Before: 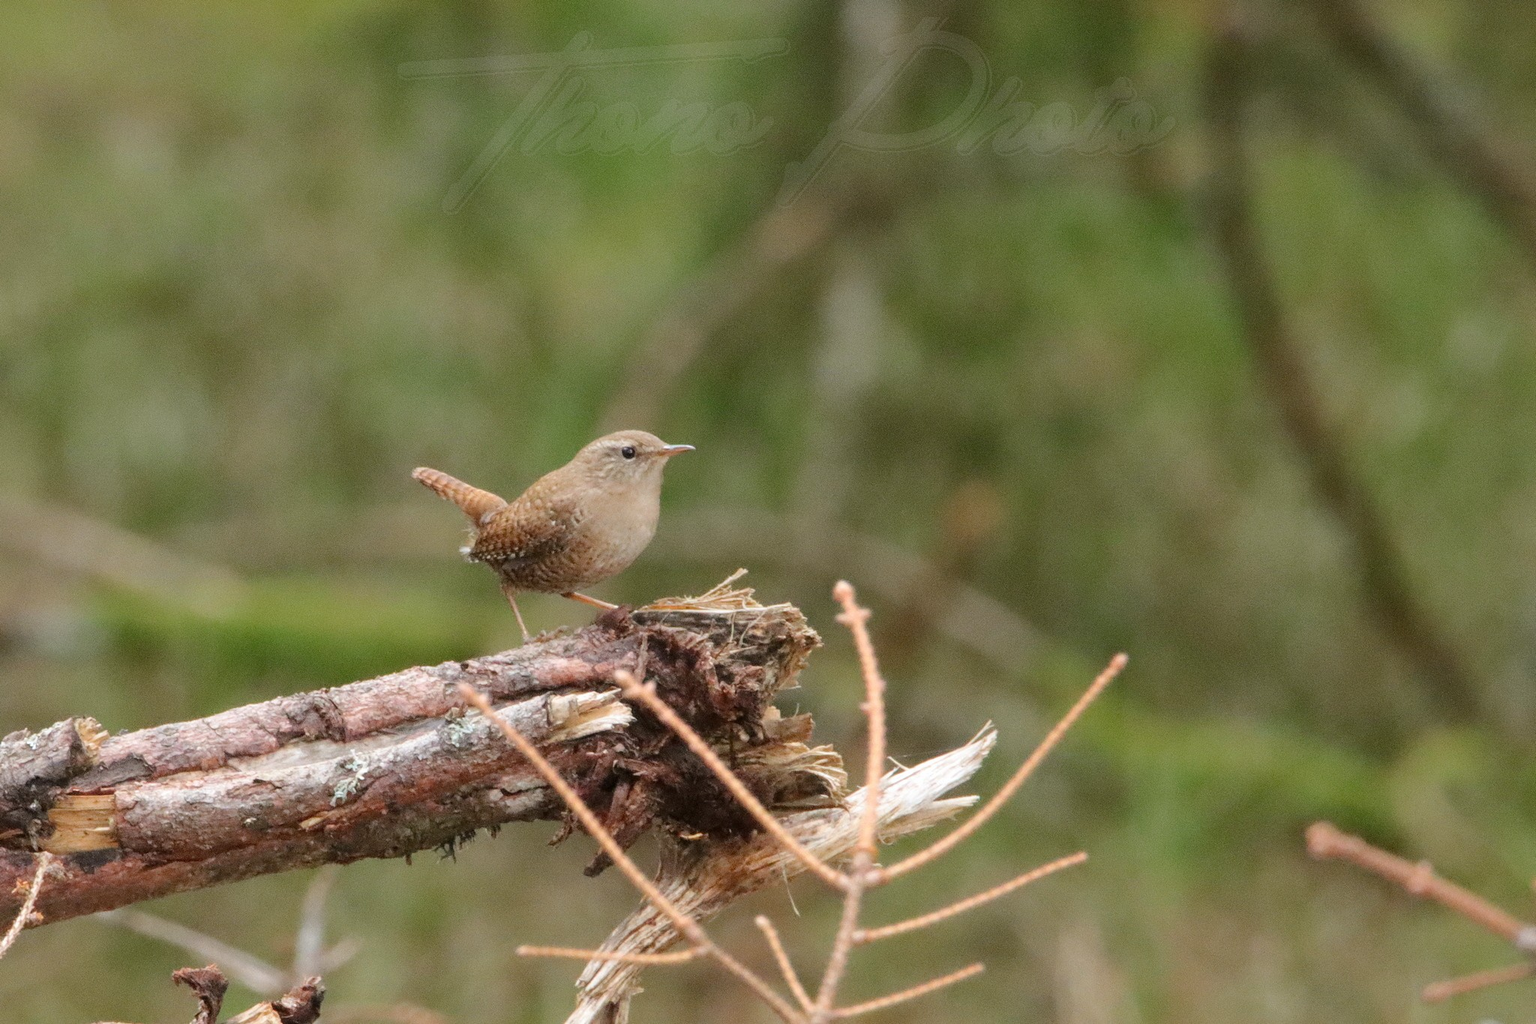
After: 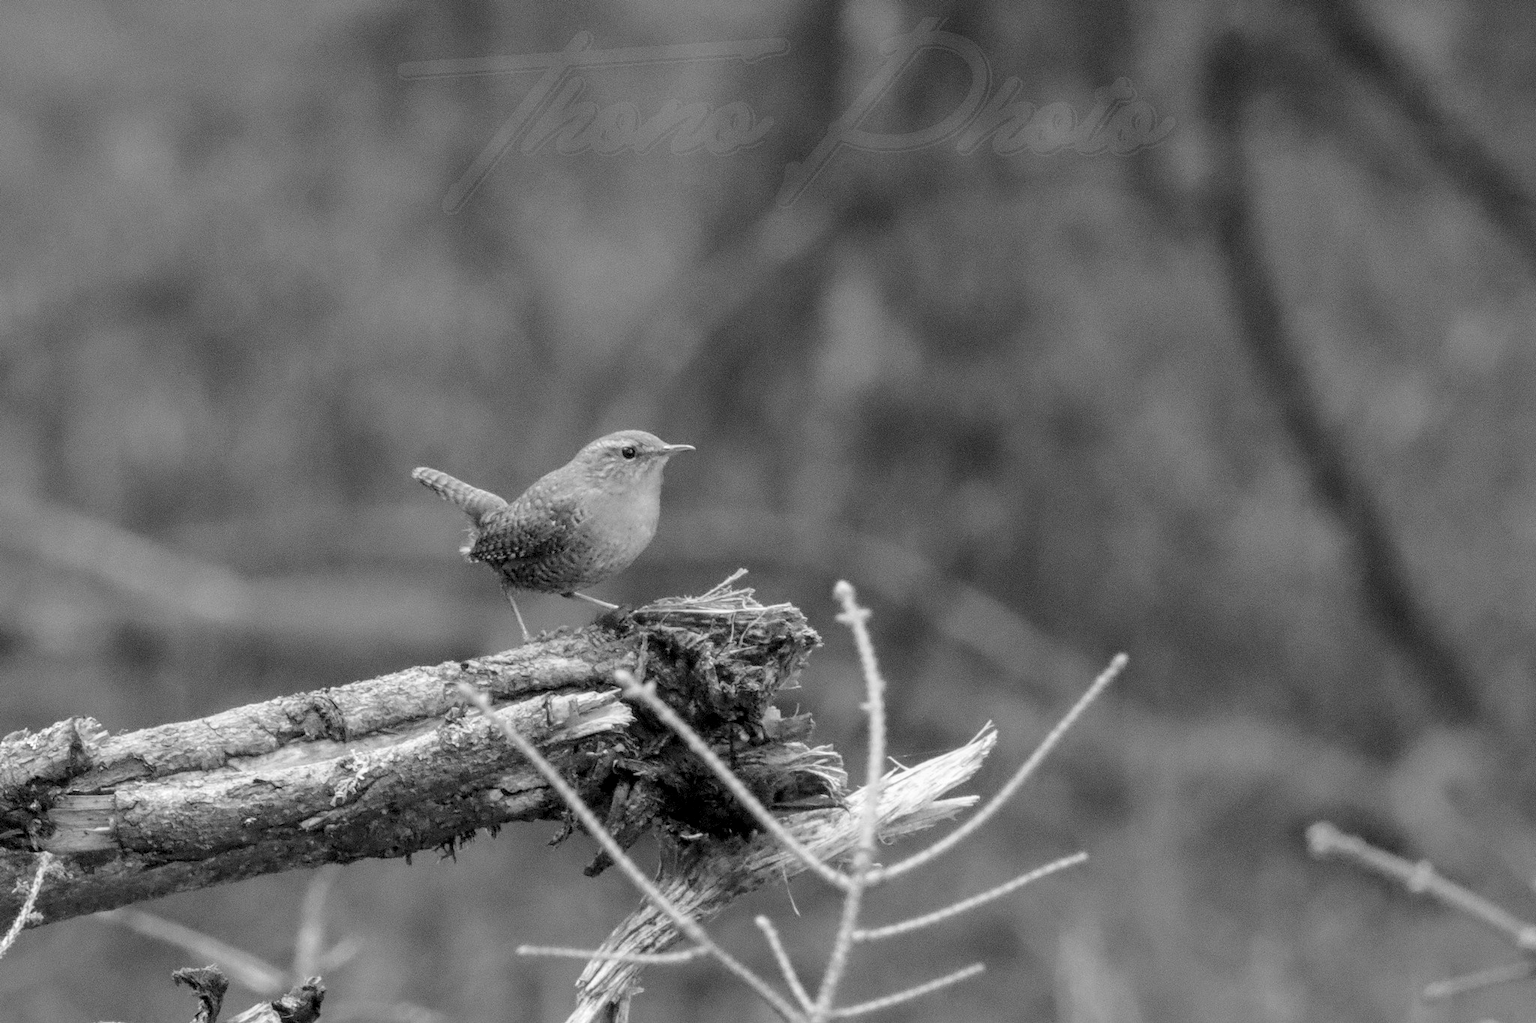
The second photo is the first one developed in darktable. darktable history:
contrast brightness saturation: saturation -1
color balance rgb: shadows lift › chroma 7.23%, shadows lift › hue 246.48°, highlights gain › chroma 5.38%, highlights gain › hue 196.93°, white fulcrum 1 EV
exposure: black level correction 0.006, exposure -0.226 EV, compensate highlight preservation false
local contrast: on, module defaults
